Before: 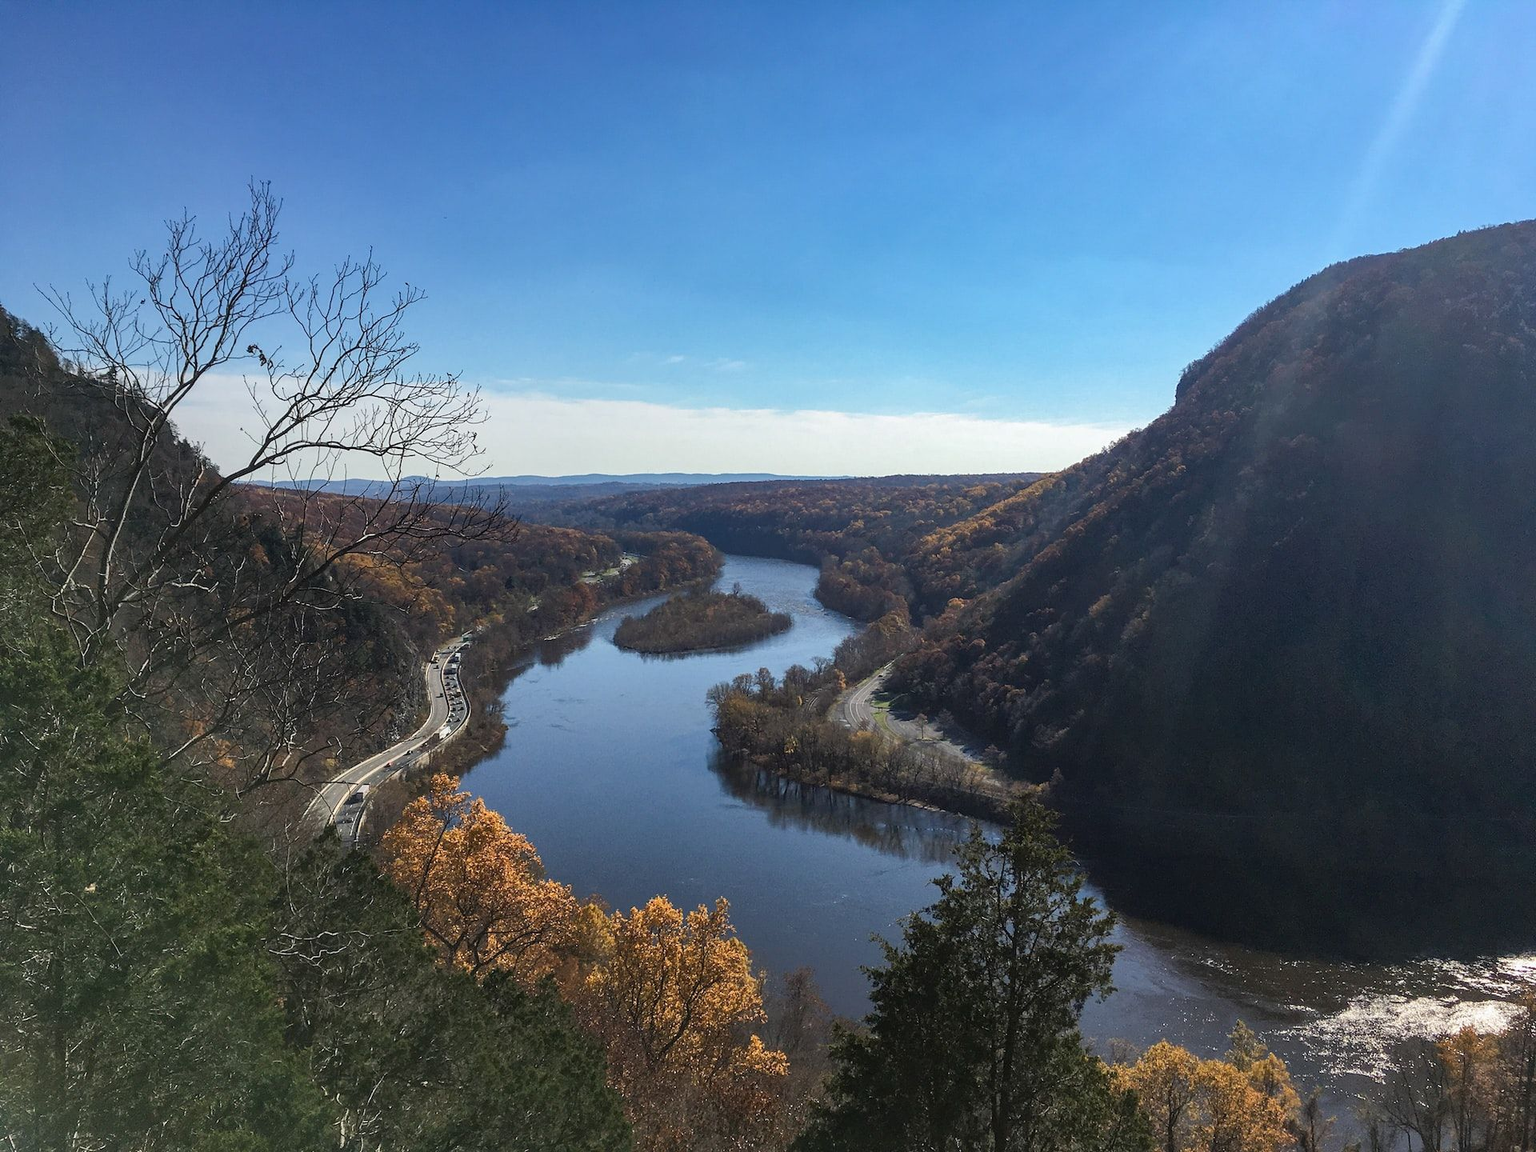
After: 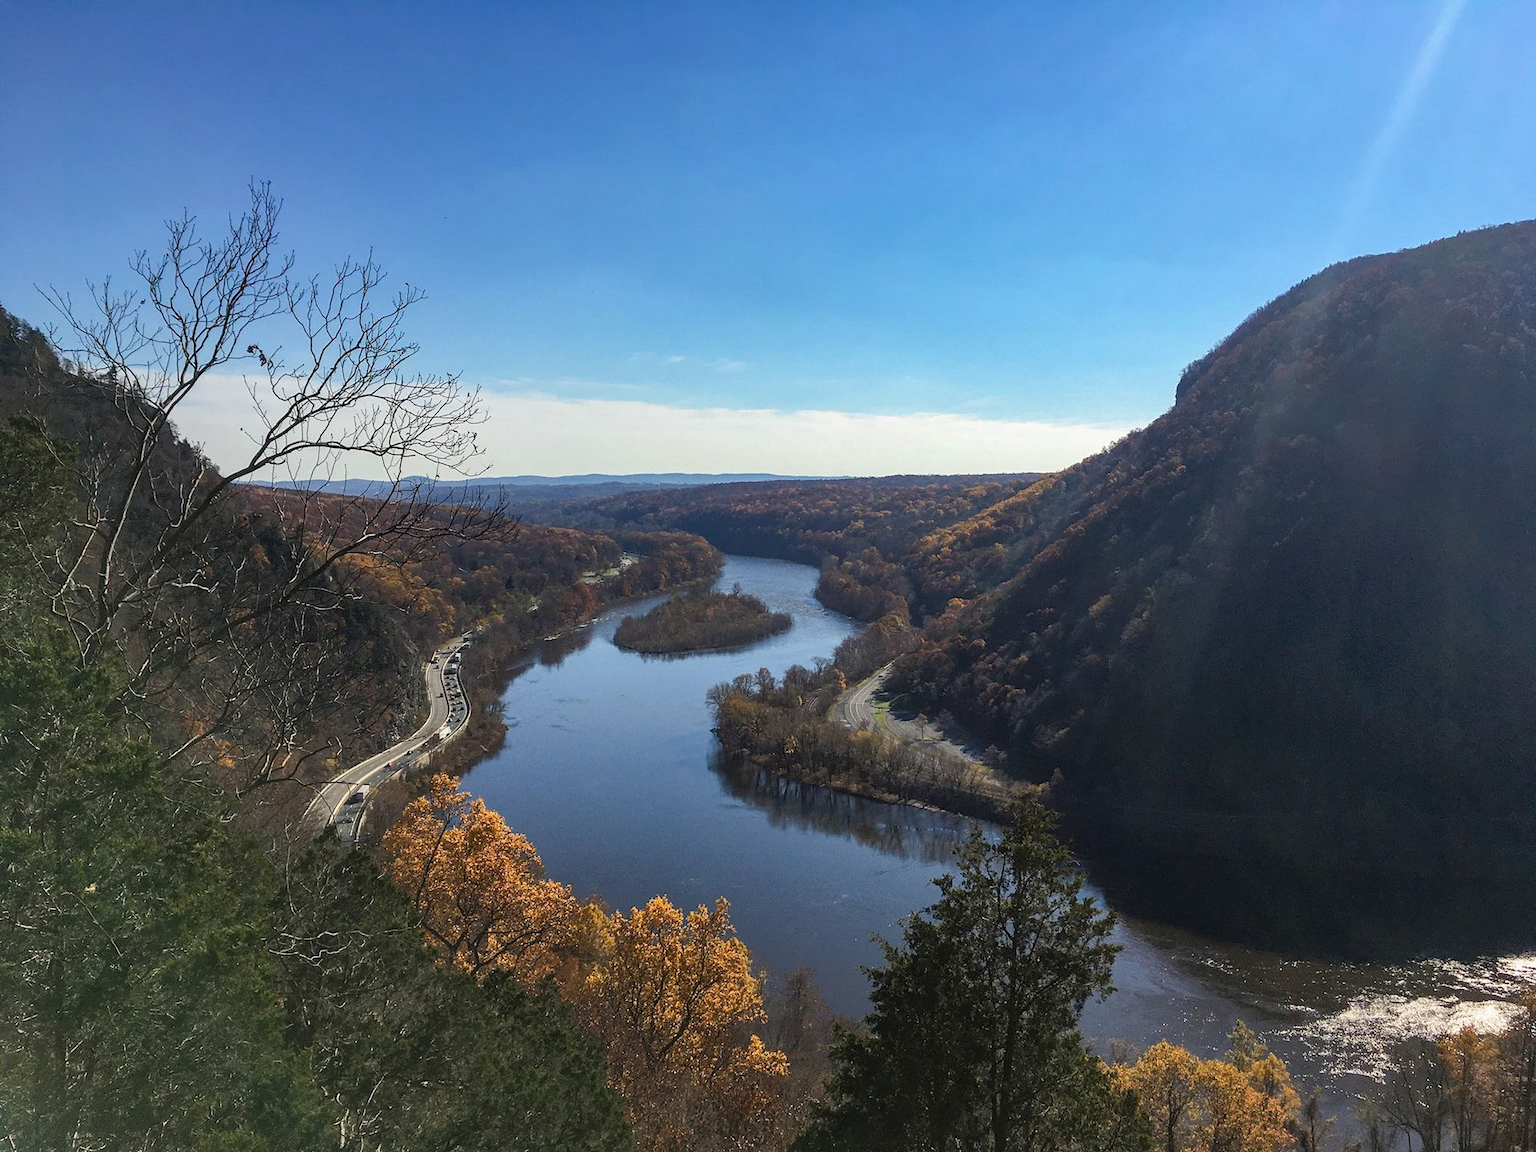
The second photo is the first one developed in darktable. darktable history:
color correction: highlights a* 0.661, highlights b* 2.87, saturation 1.06
